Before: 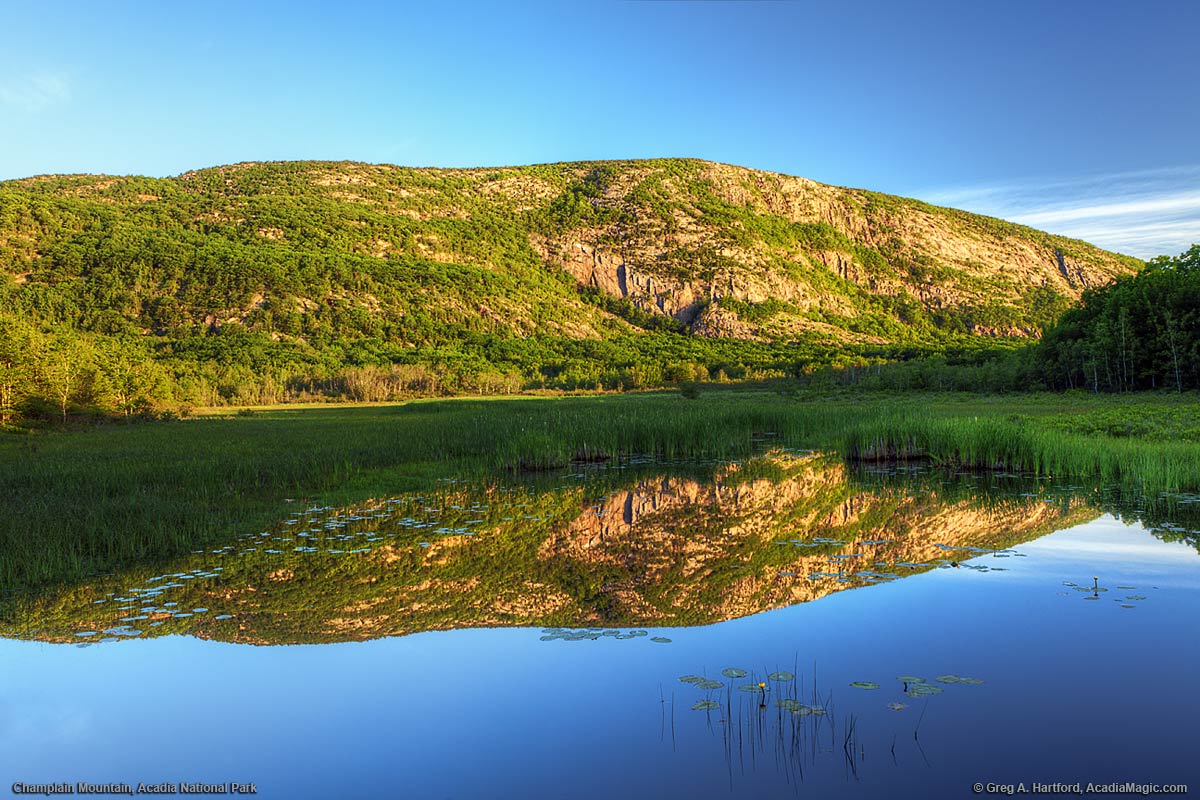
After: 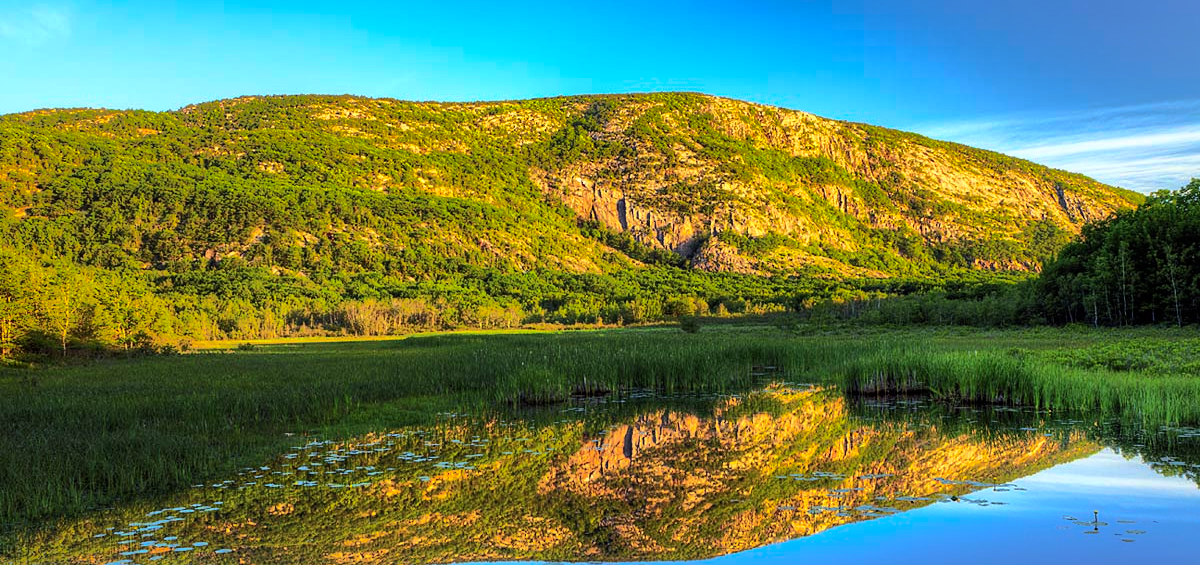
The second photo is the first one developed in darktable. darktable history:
crop and rotate: top 8.293%, bottom 20.996%
shadows and highlights: shadows -19.91, highlights -73.15
base curve: curves: ch0 [(0, 0) (0.005, 0.002) (0.193, 0.295) (0.399, 0.664) (0.75, 0.928) (1, 1)]
